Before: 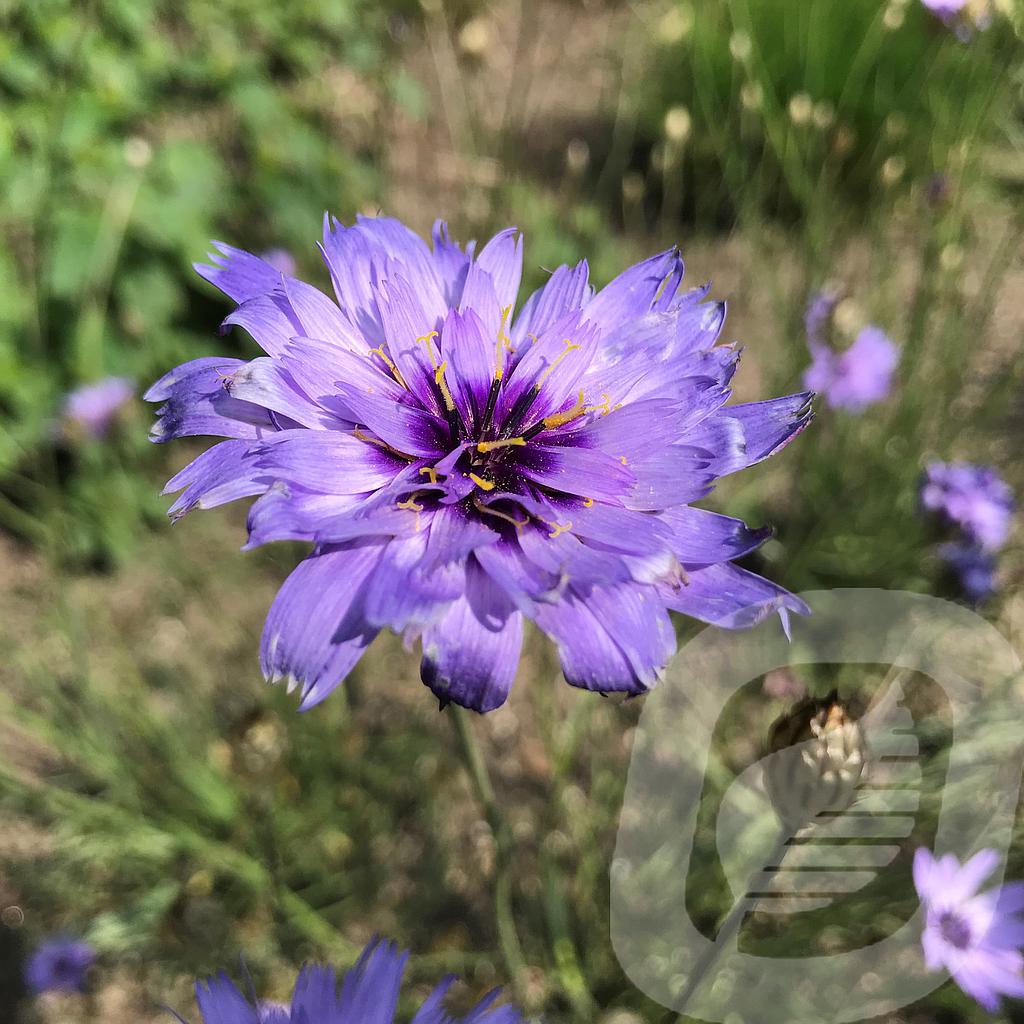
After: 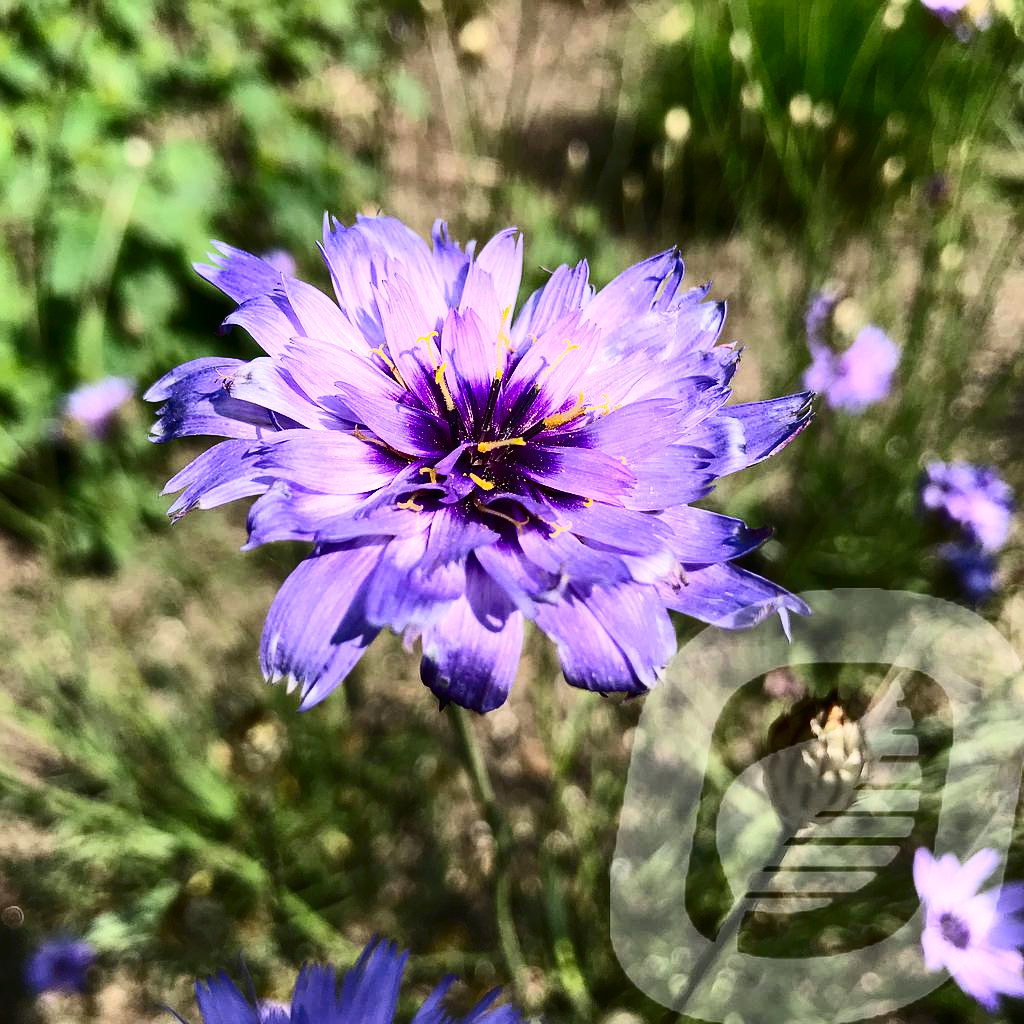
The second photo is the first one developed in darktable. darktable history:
white balance: red 0.988, blue 1.017
contrast brightness saturation: contrast 0.4, brightness 0.05, saturation 0.25
